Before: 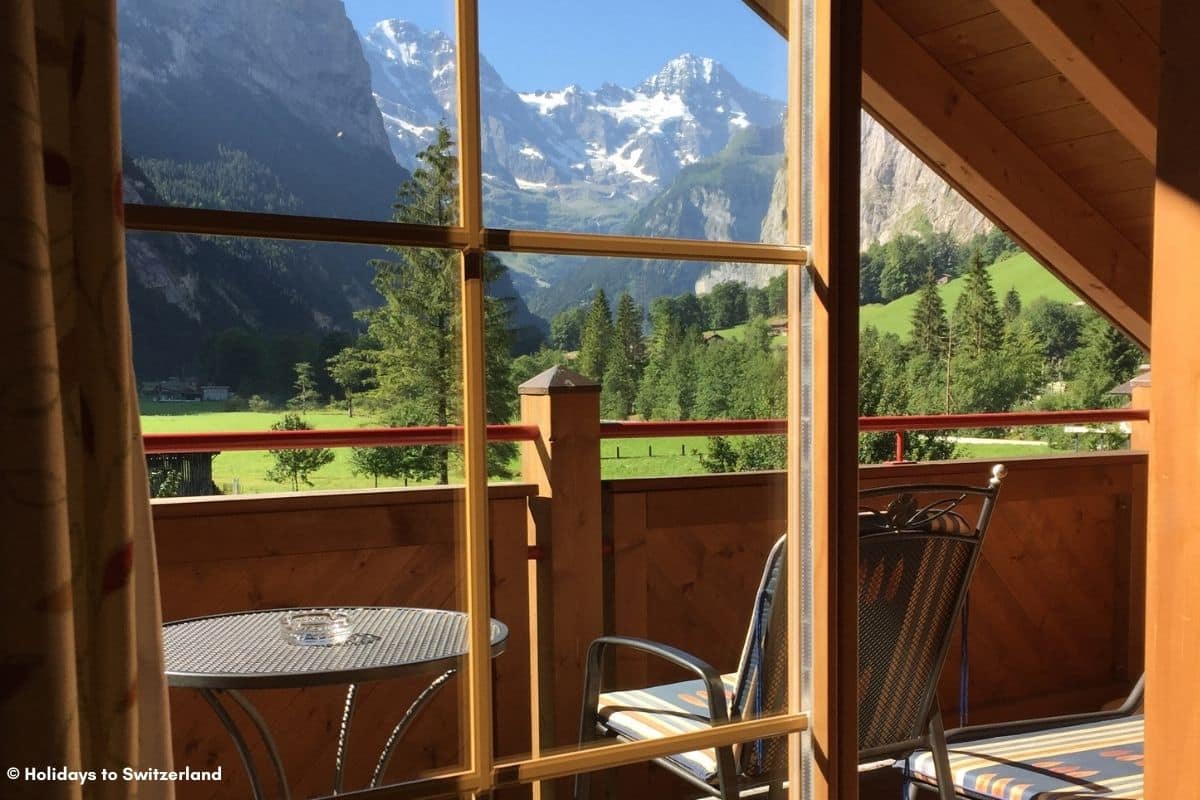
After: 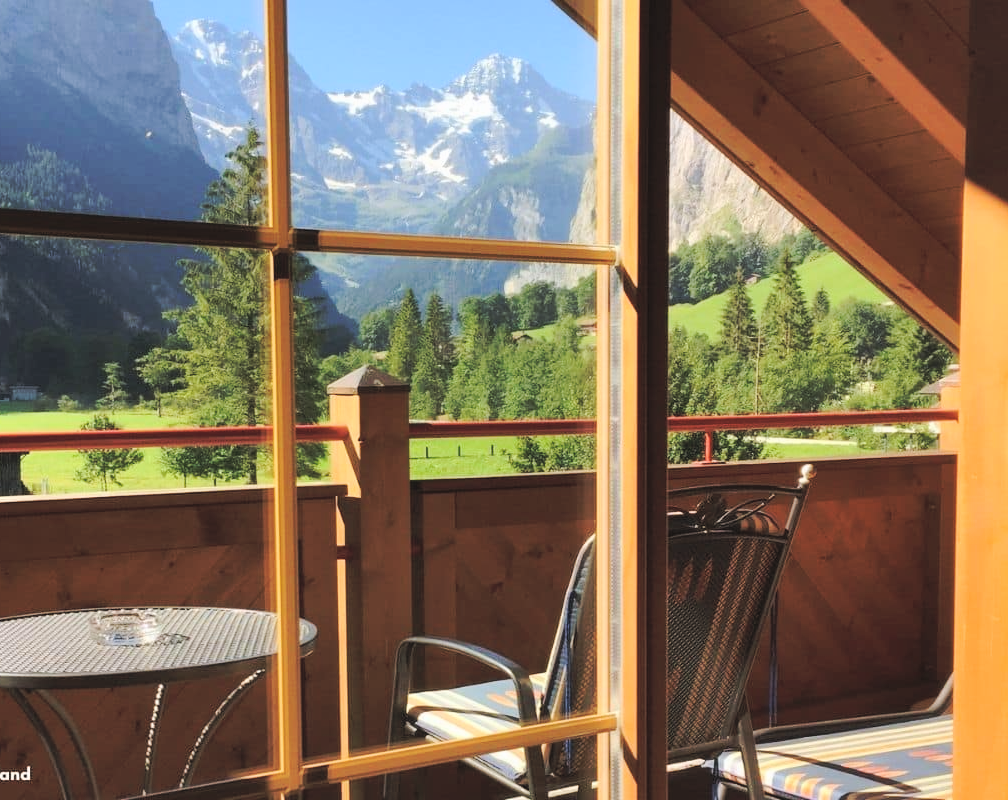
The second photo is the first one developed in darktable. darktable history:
crop: left 15.94%
base curve: curves: ch0 [(0, 0) (0.073, 0.04) (0.157, 0.139) (0.492, 0.492) (0.758, 0.758) (1, 1)], preserve colors none
contrast equalizer: octaves 7, y [[0.5, 0.501, 0.532, 0.538, 0.54, 0.541], [0.5 ×6], [0.5 ×6], [0 ×6], [0 ×6]], mix -0.296
shadows and highlights: shadows 36.56, highlights -27.18, soften with gaussian
contrast brightness saturation: brightness 0.279
